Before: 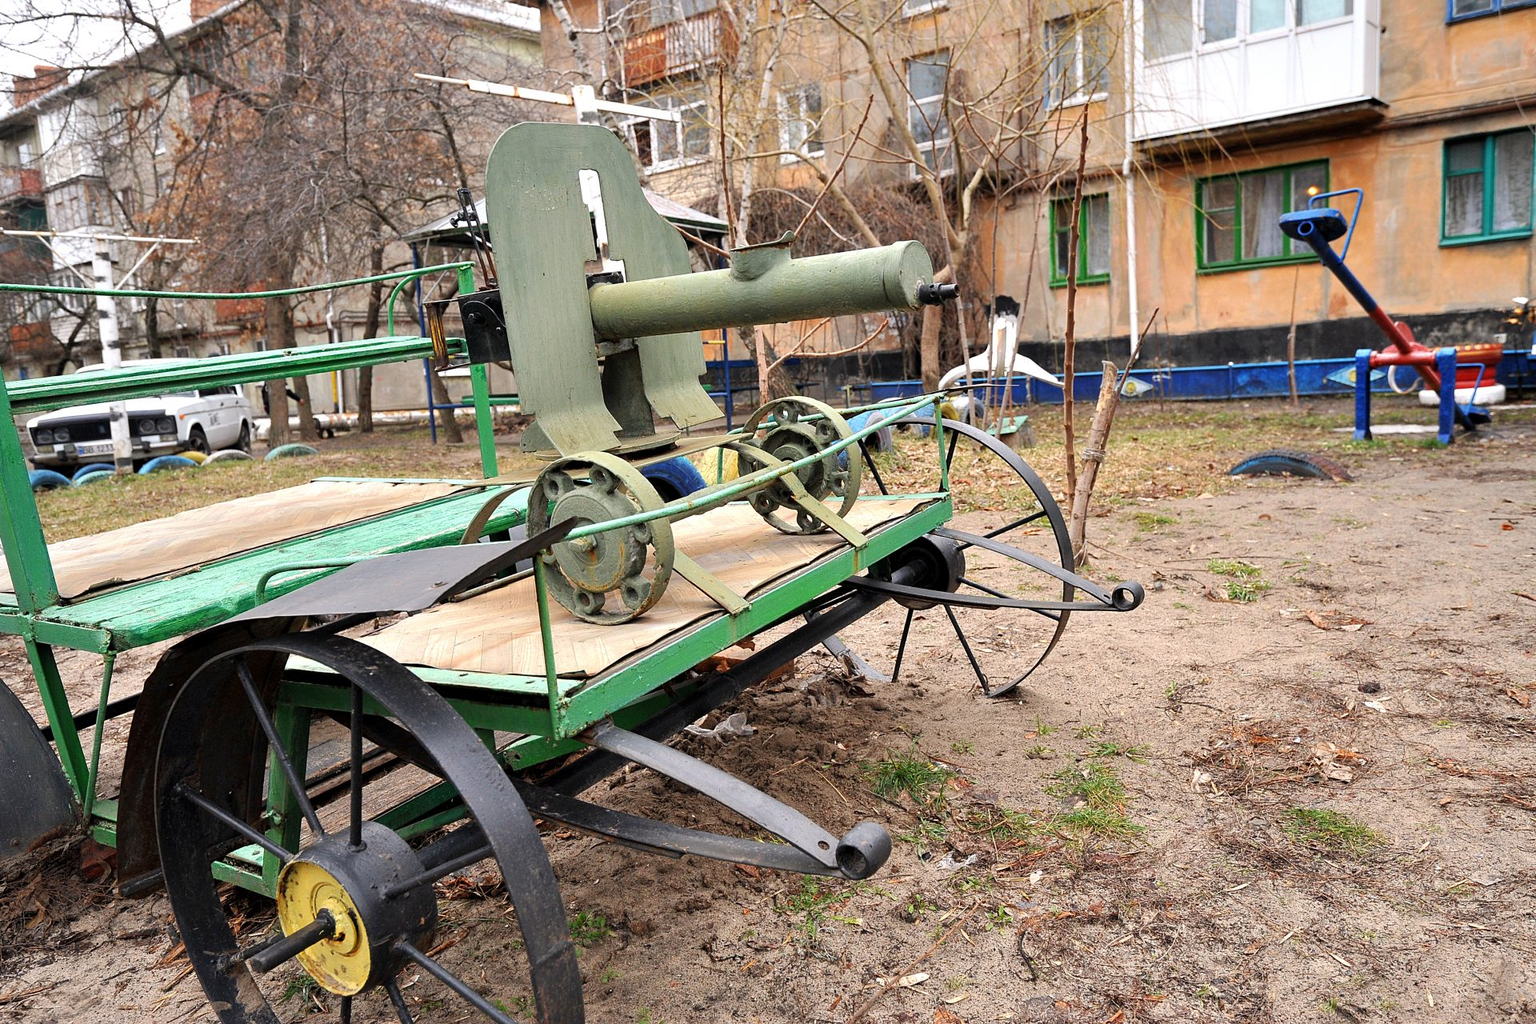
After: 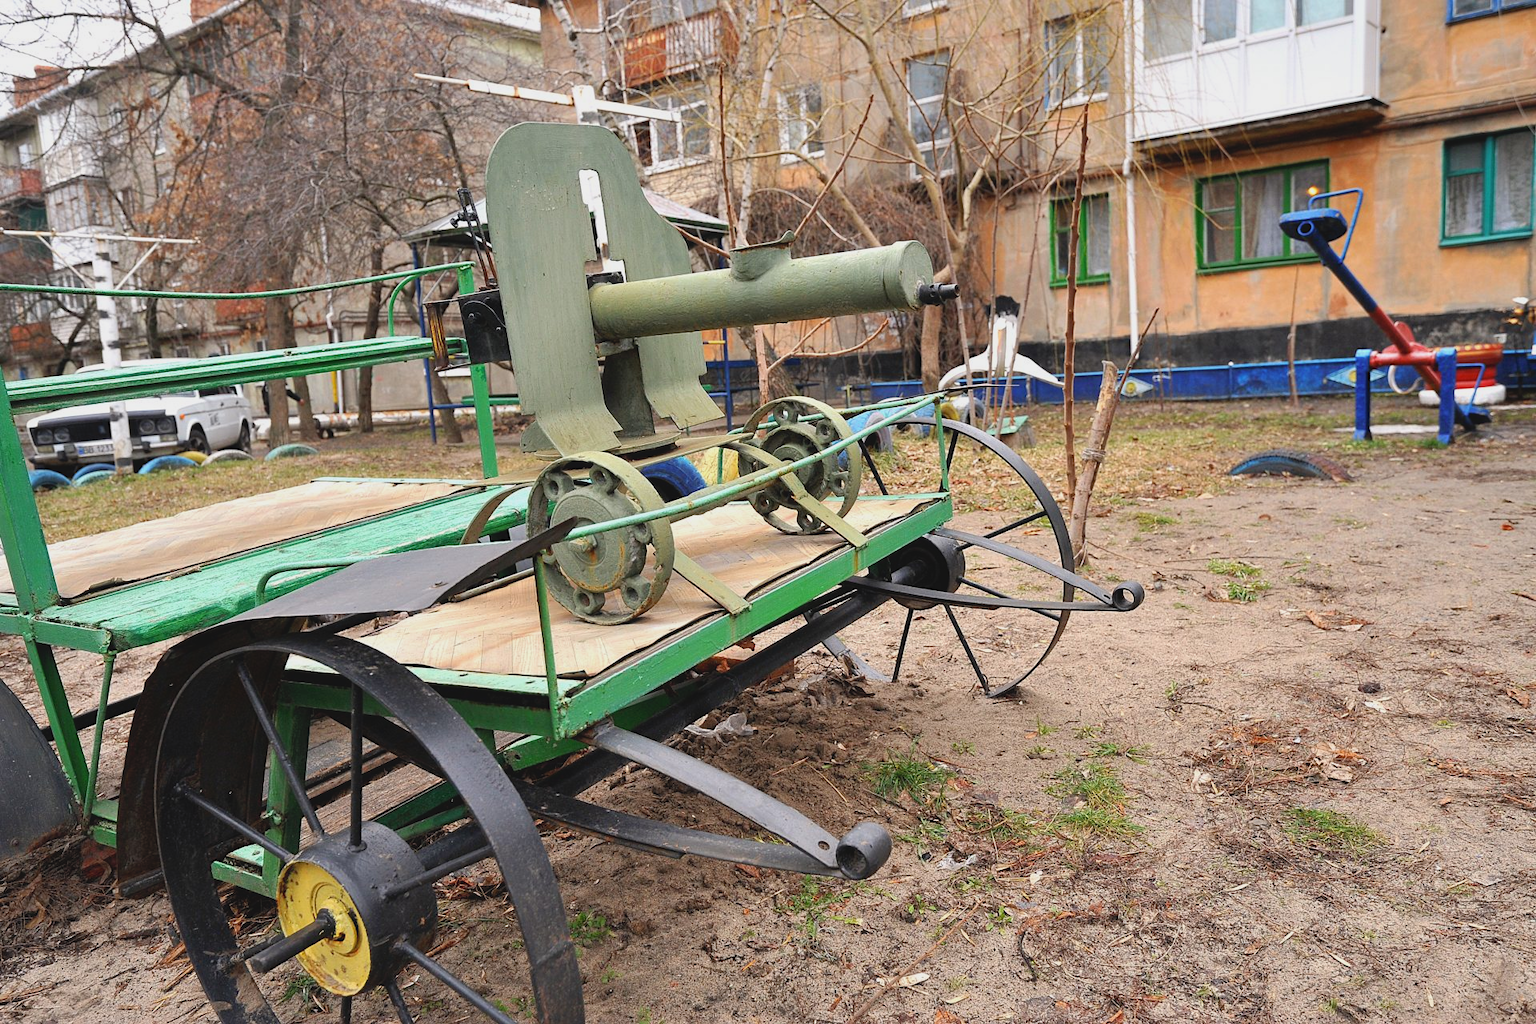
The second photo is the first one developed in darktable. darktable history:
contrast brightness saturation: contrast -0.127
